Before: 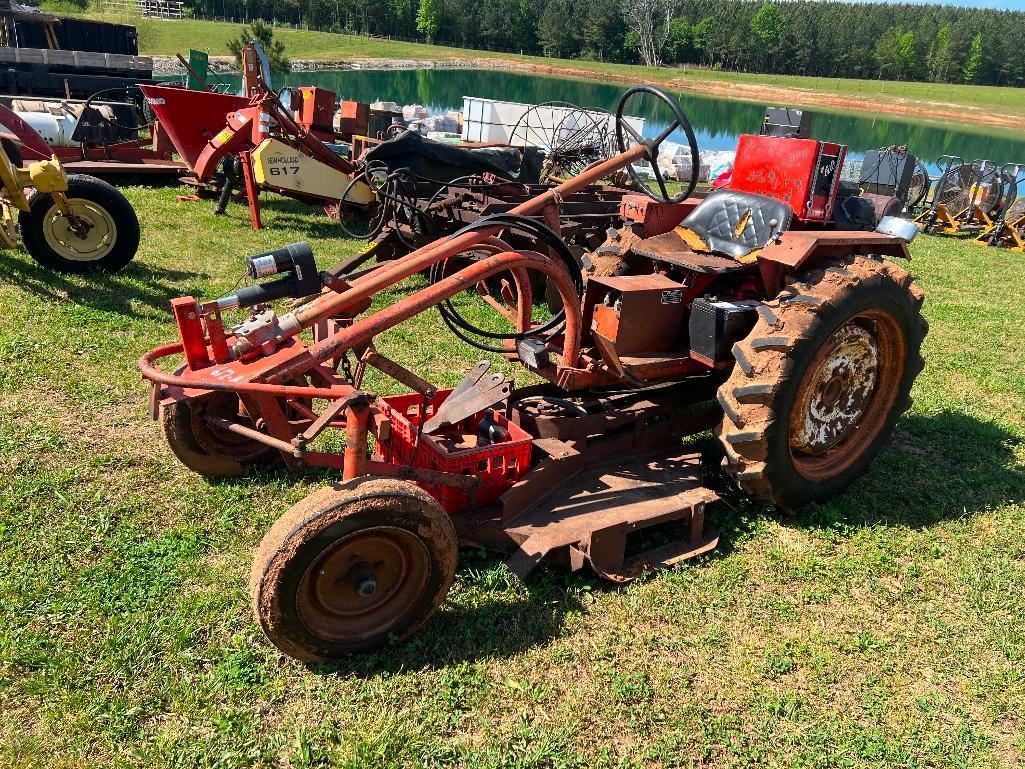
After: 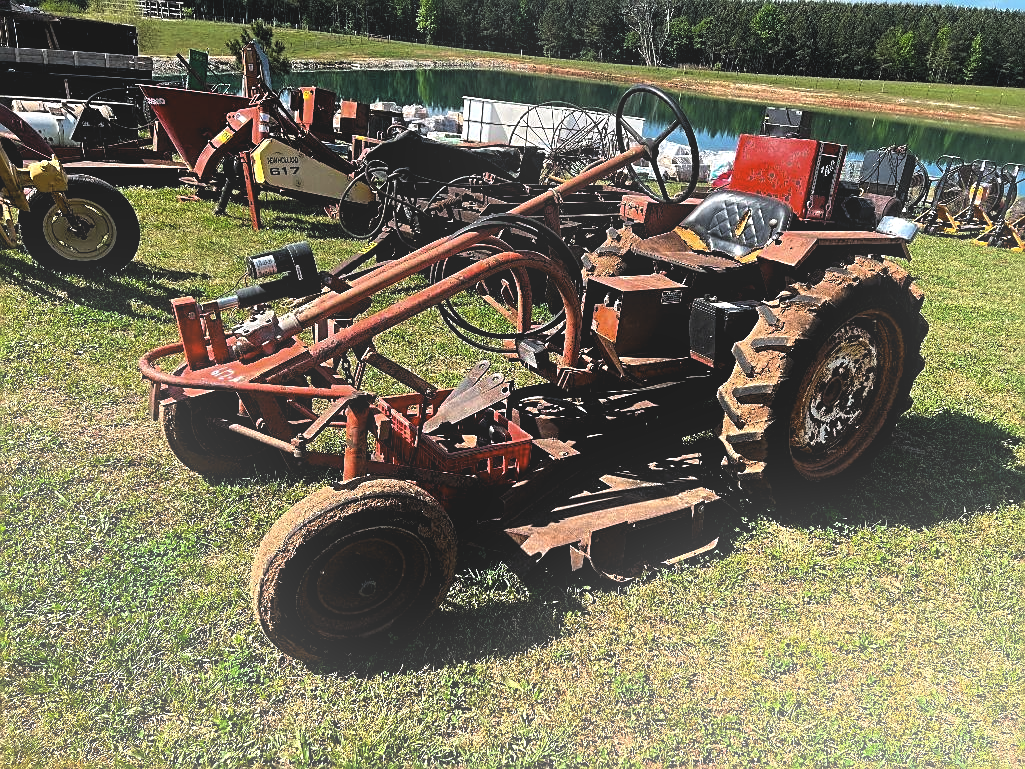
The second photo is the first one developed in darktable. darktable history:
levels: levels [0.101, 0.578, 0.953]
bloom: on, module defaults
sharpen: on, module defaults
